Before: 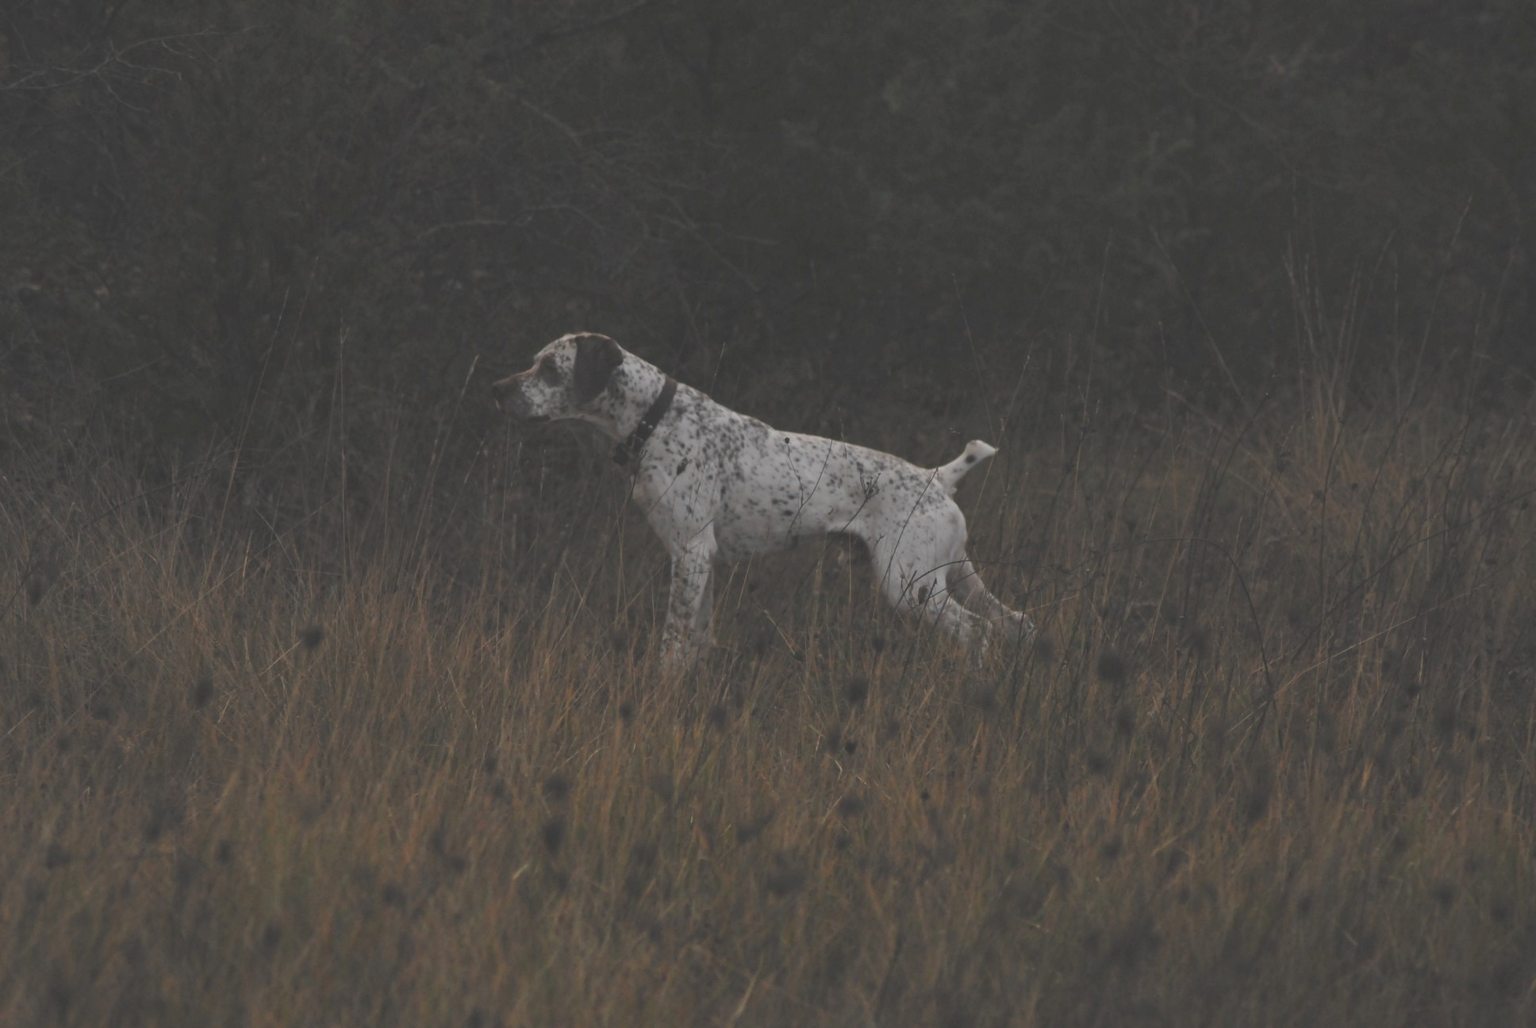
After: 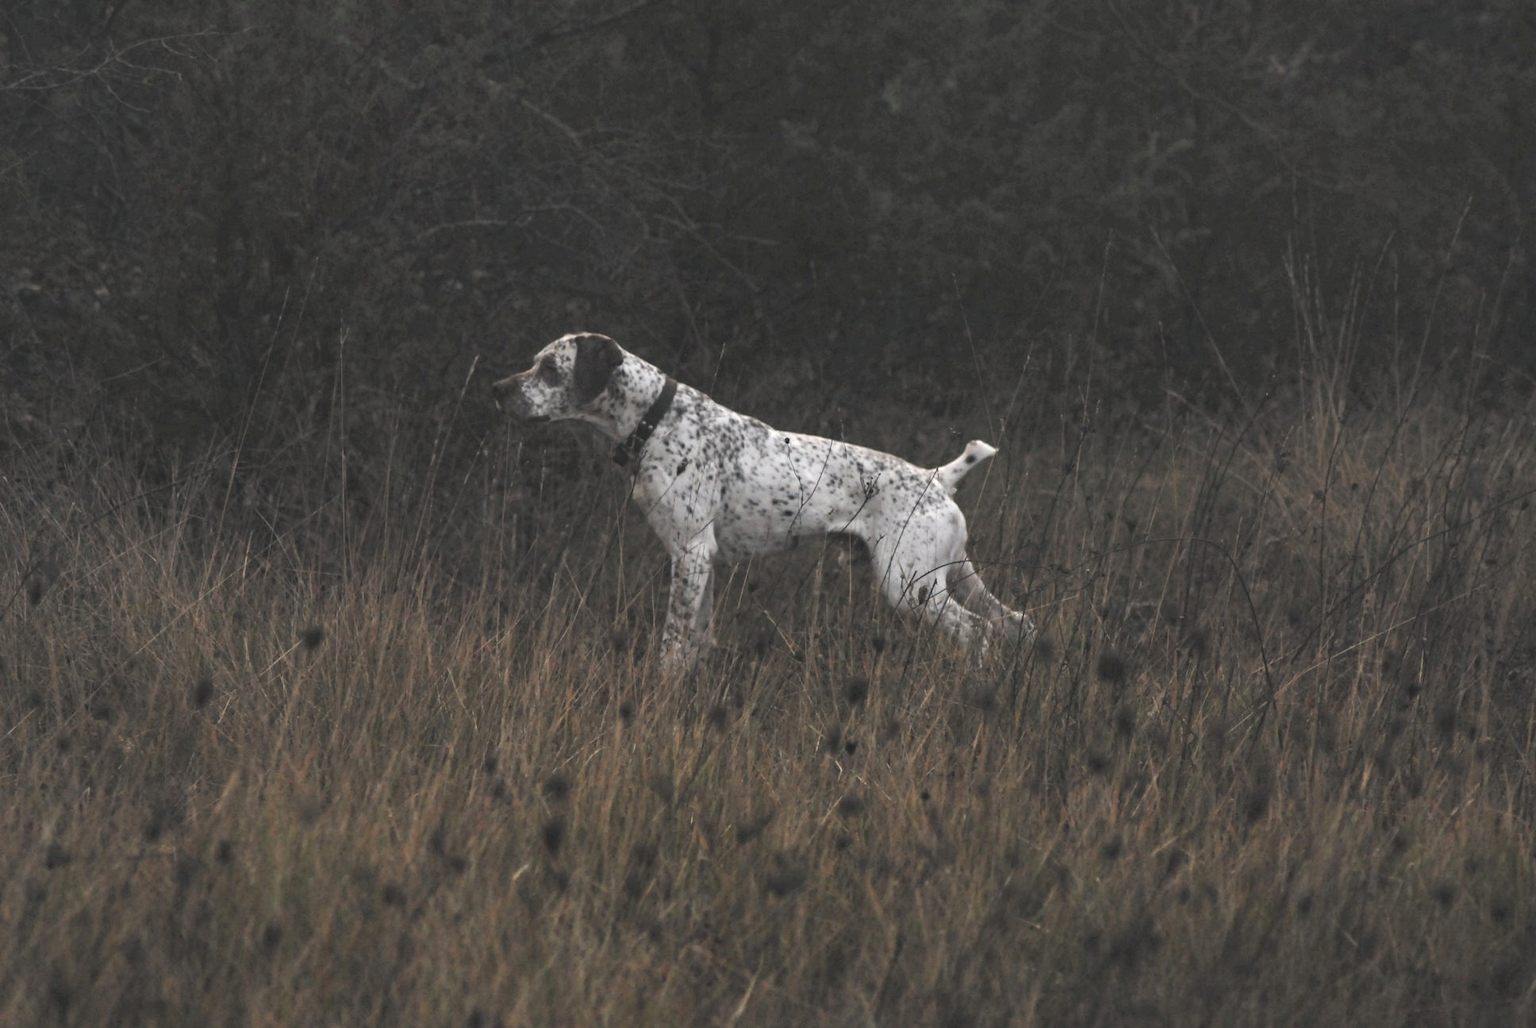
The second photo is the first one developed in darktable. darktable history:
tone equalizer: on, module defaults
haze removal: strength 0.12, distance 0.25, compatibility mode true, adaptive false
local contrast: highlights 80%, shadows 57%, detail 175%, midtone range 0.602
